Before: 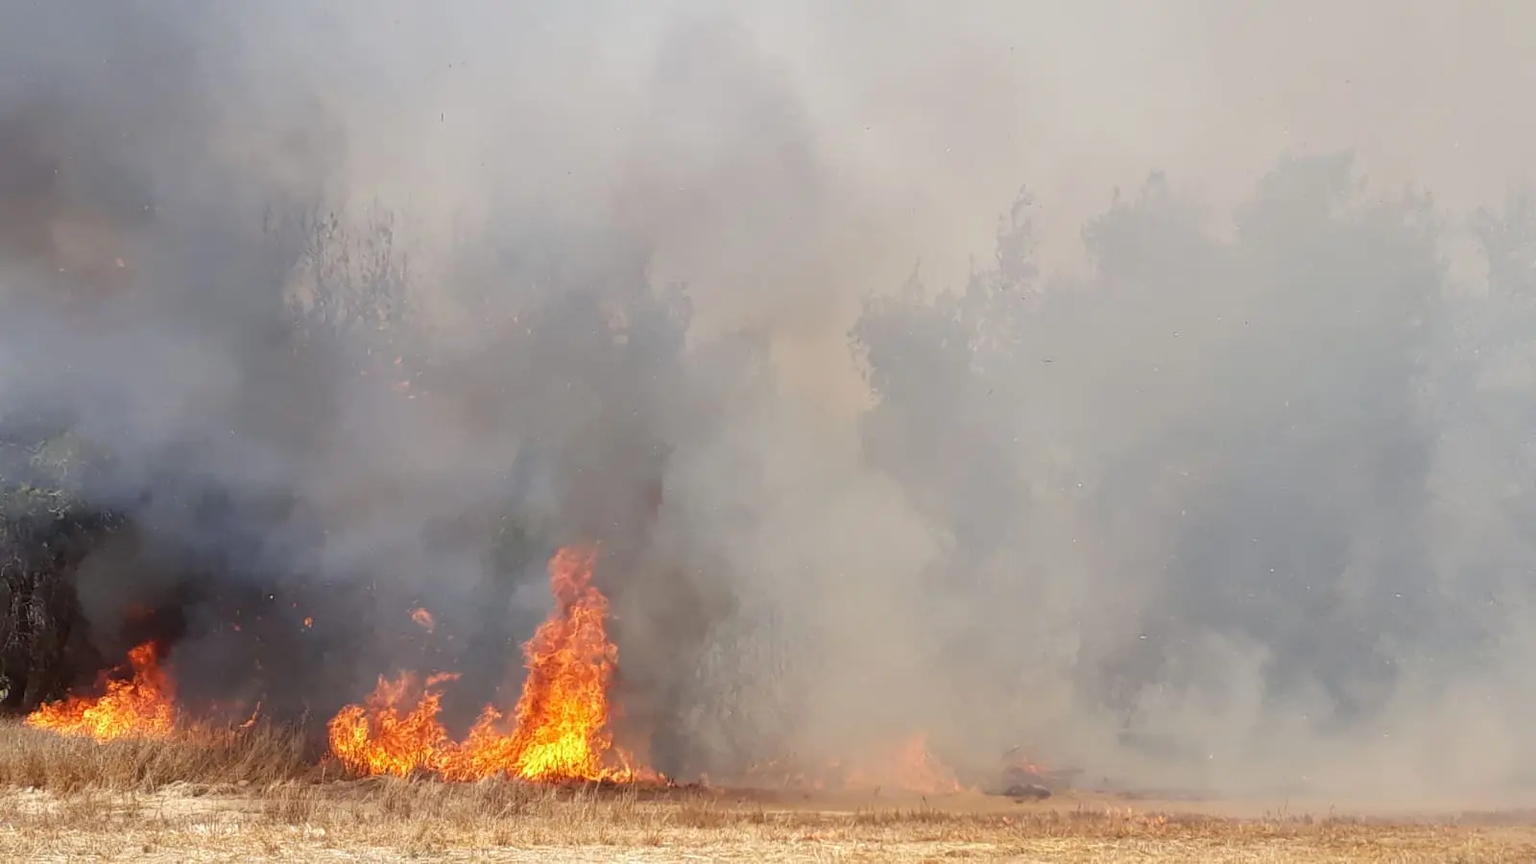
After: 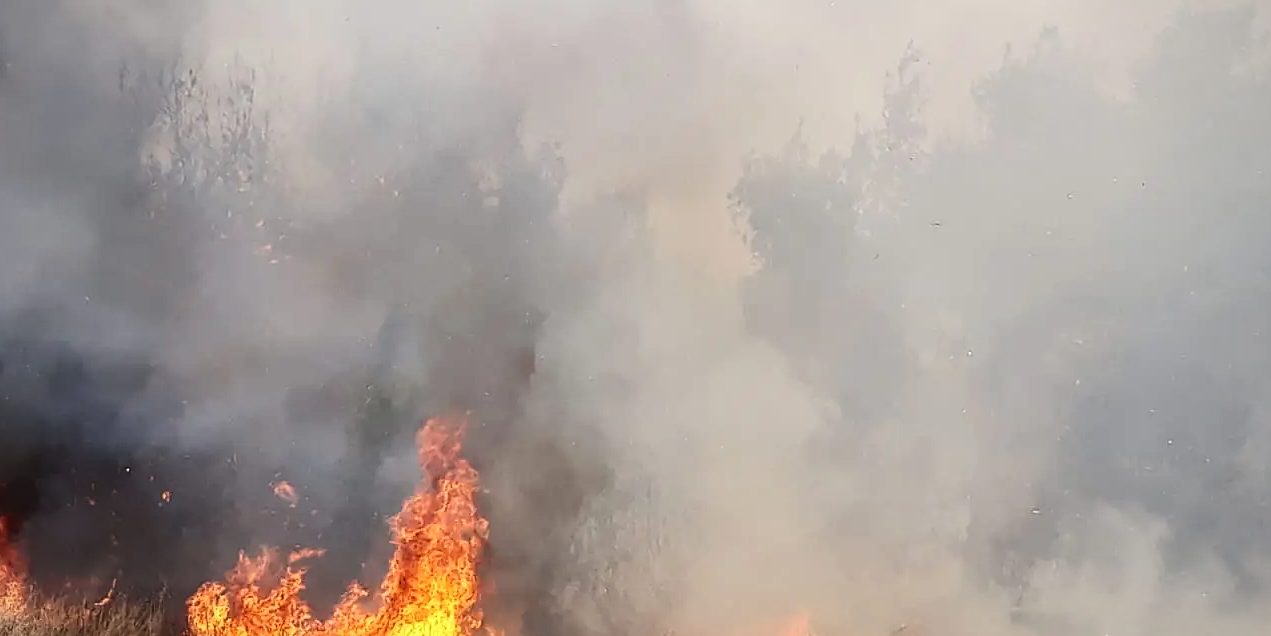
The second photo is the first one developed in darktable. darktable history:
vignetting: fall-off radius 81.94%
crop: left 9.712%, top 16.928%, right 10.845%, bottom 12.332%
sharpen: on, module defaults
contrast brightness saturation: contrast 0.22
